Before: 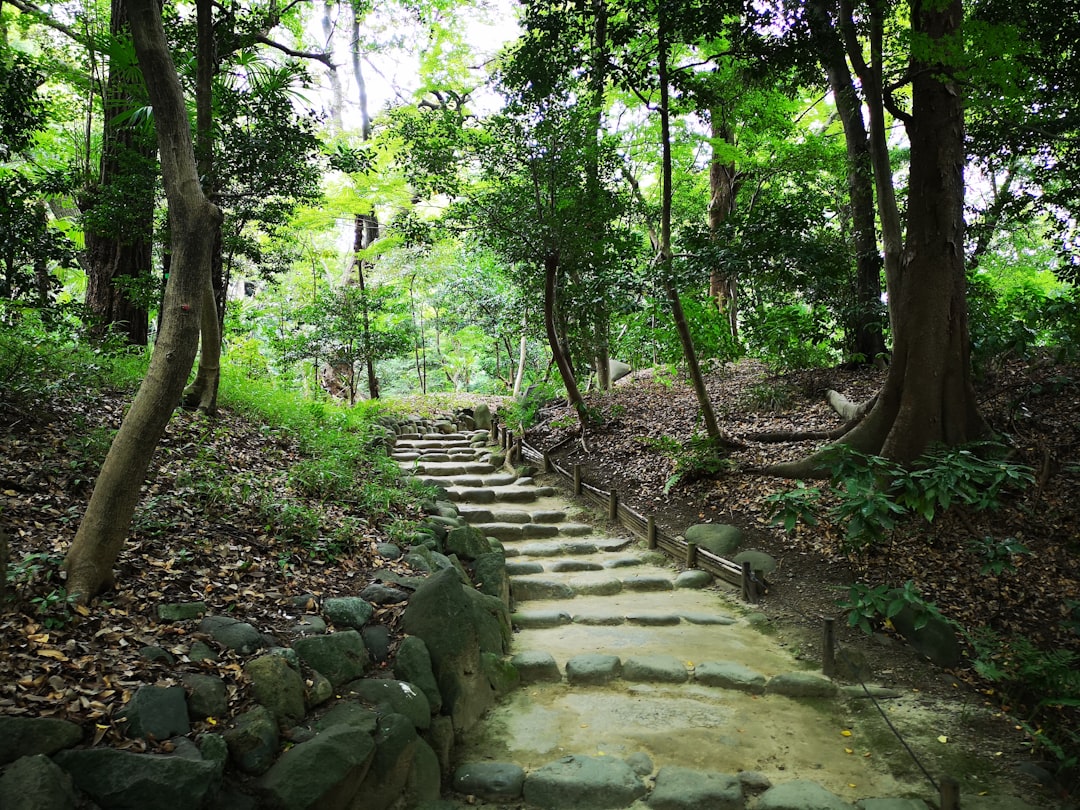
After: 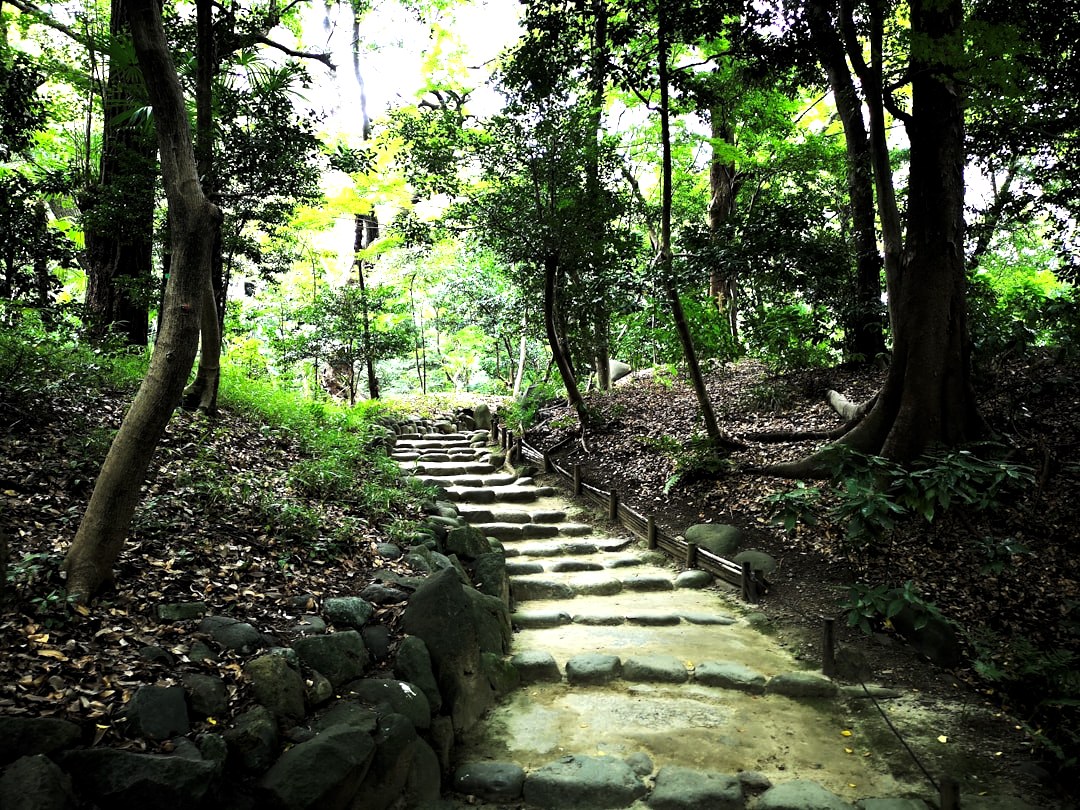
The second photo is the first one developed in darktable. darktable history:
levels: white 90.65%, levels [0.044, 0.475, 0.791]
